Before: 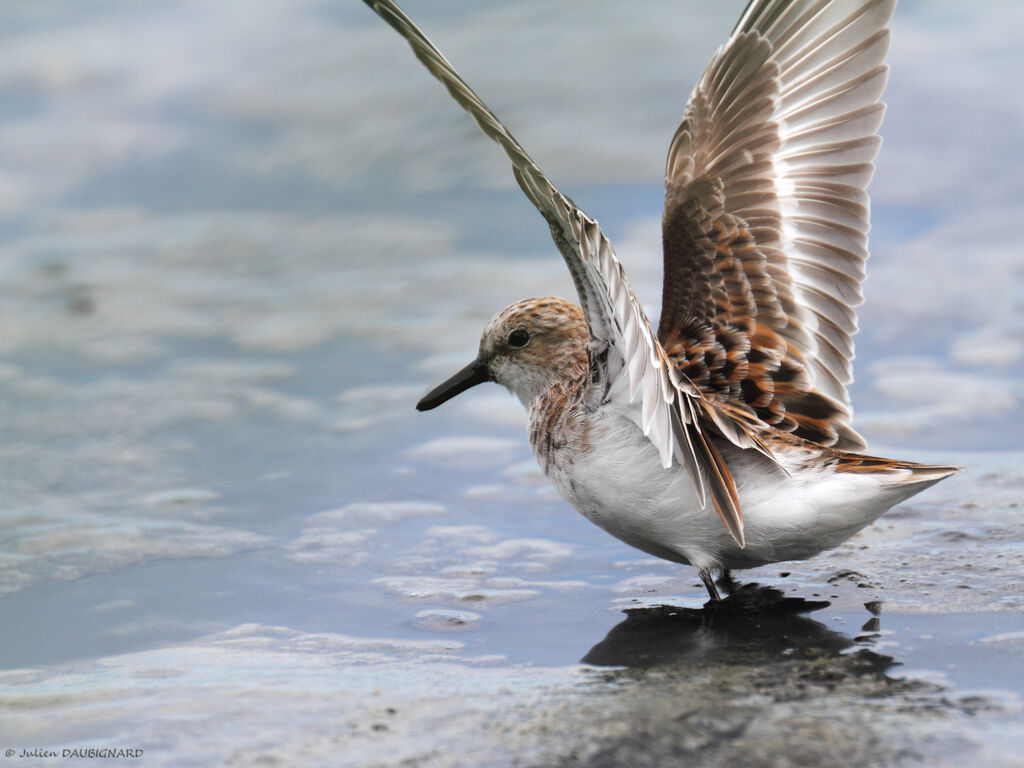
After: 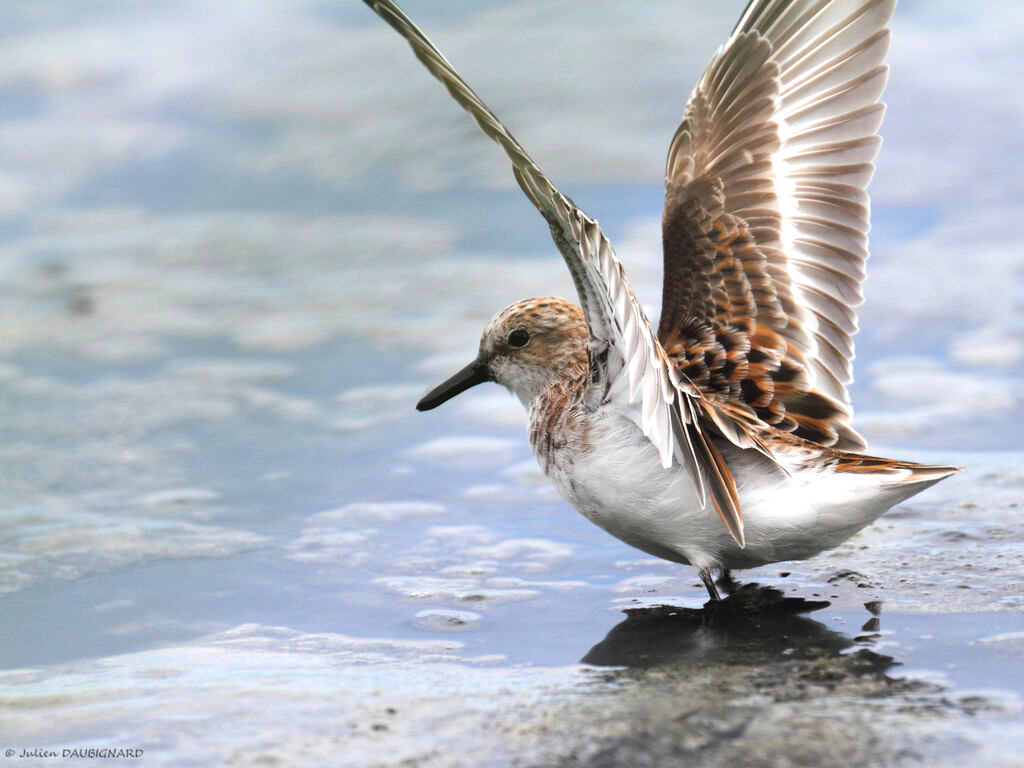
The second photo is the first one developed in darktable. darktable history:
color balance rgb: perceptual saturation grading › global saturation 0.63%, global vibrance 20%
shadows and highlights: shadows 4.03, highlights -17.84, highlights color adjustment 31.97%, soften with gaussian
exposure: black level correction 0, exposure 0.4 EV, compensate highlight preservation false
